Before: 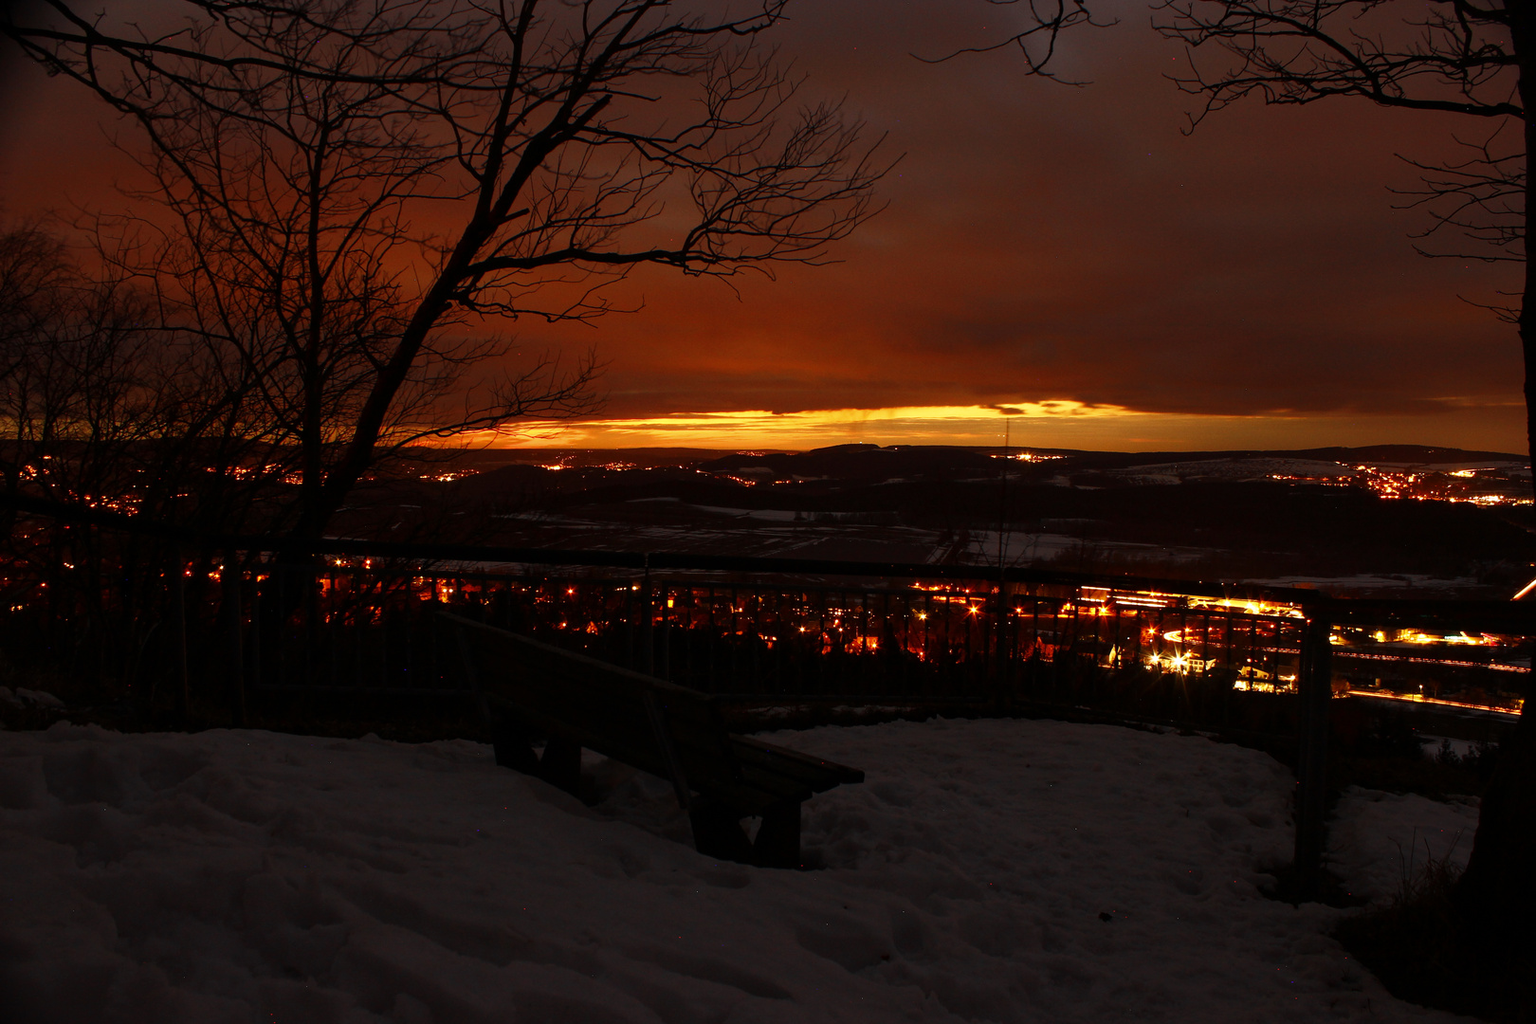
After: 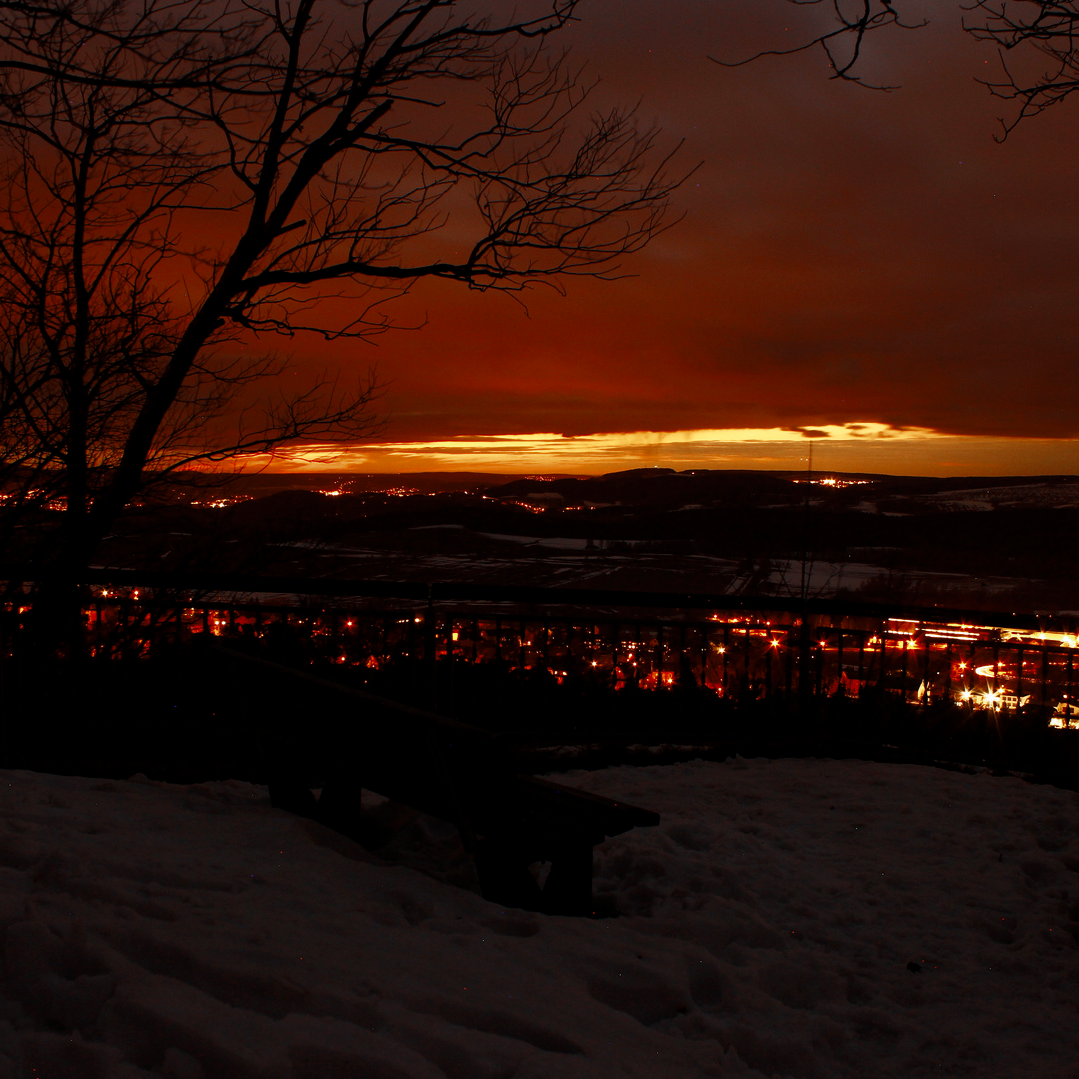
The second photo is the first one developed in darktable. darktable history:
color zones: curves: ch0 [(0, 0.5) (0.125, 0.4) (0.25, 0.5) (0.375, 0.4) (0.5, 0.4) (0.625, 0.35) (0.75, 0.35) (0.875, 0.5)]; ch1 [(0, 0.35) (0.125, 0.45) (0.25, 0.35) (0.375, 0.35) (0.5, 0.35) (0.625, 0.35) (0.75, 0.45) (0.875, 0.35)]; ch2 [(0, 0.6) (0.125, 0.5) (0.25, 0.5) (0.375, 0.6) (0.5, 0.6) (0.625, 0.5) (0.75, 0.5) (0.875, 0.5)]
crop and rotate: left 15.594%, right 17.795%
